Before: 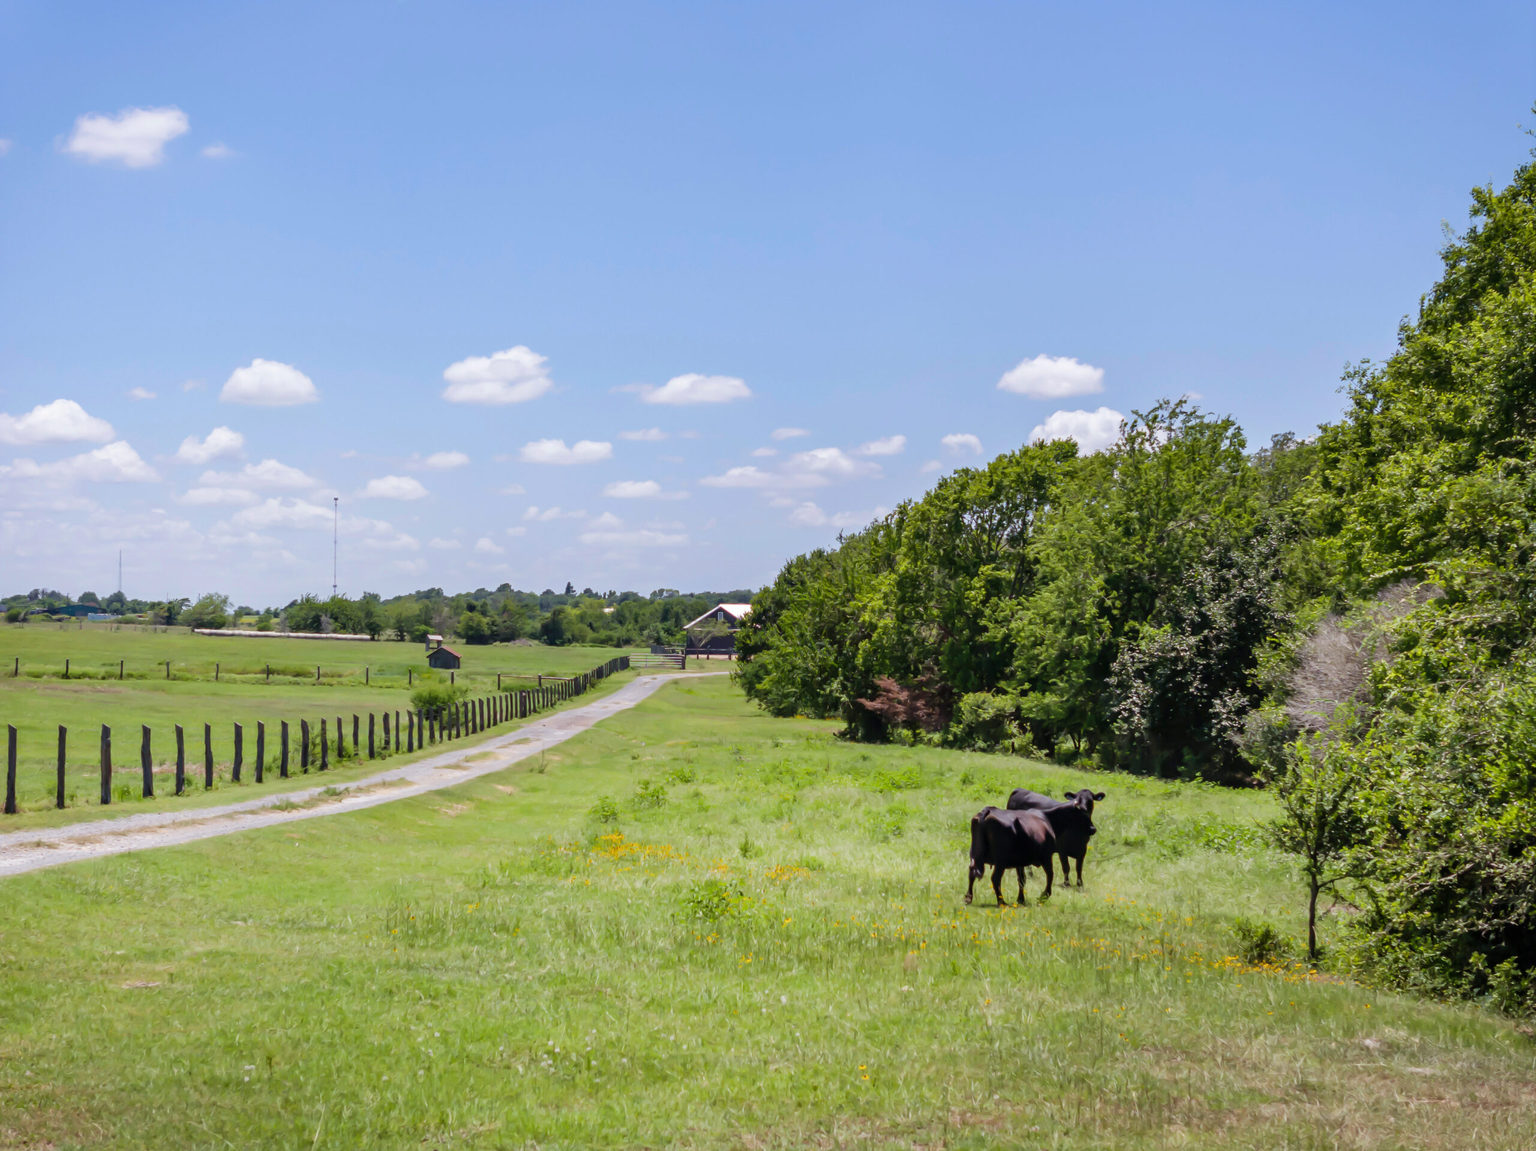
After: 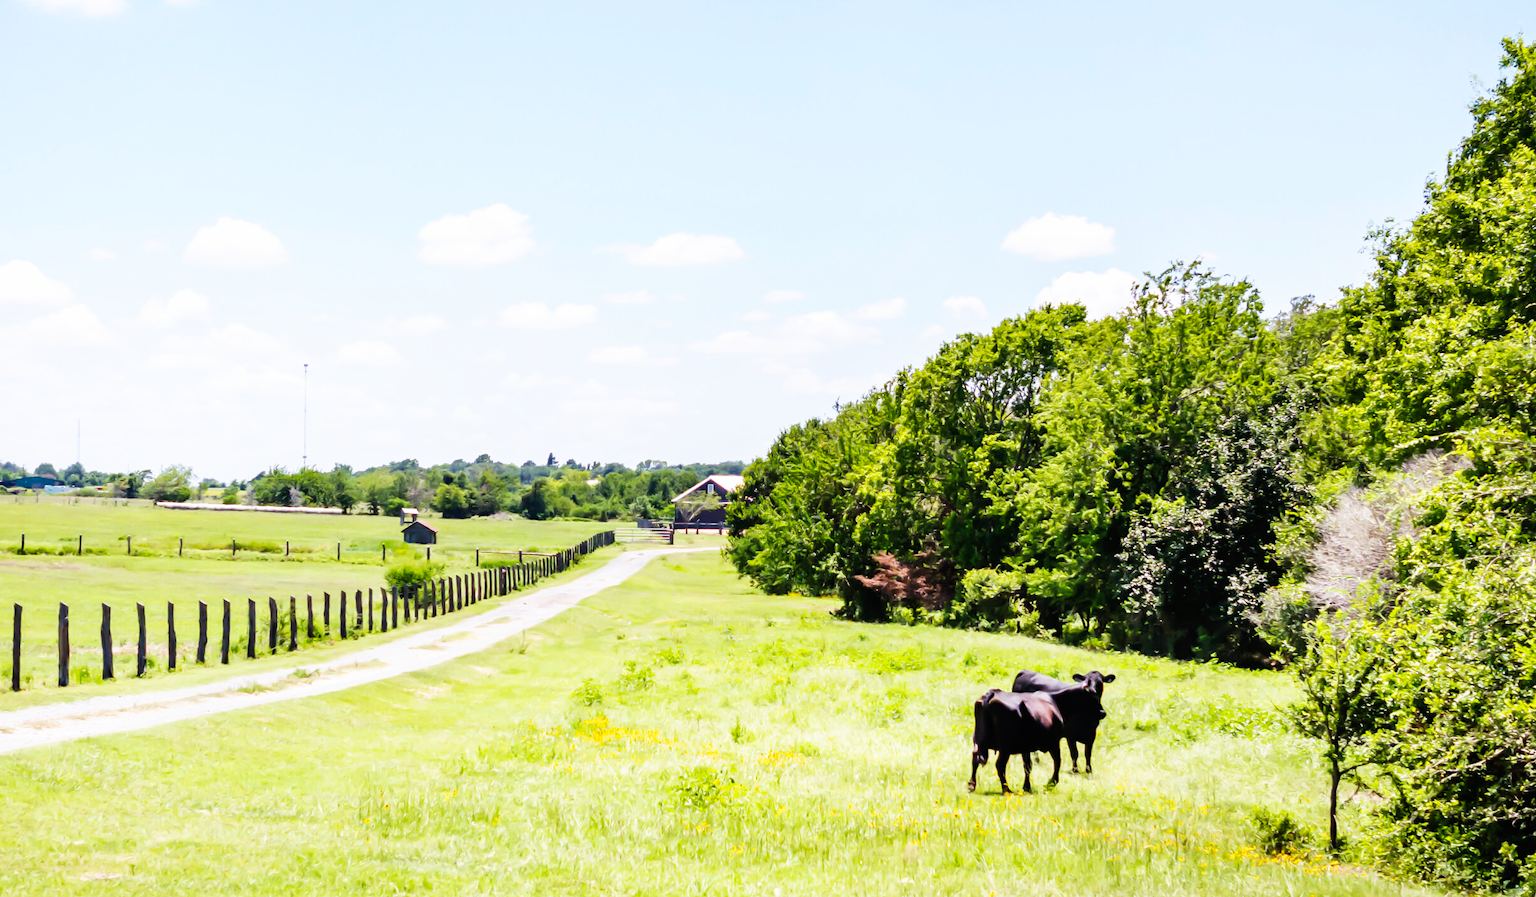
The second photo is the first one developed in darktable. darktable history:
crop and rotate: left 2.991%, top 13.302%, right 1.981%, bottom 12.636%
color contrast: green-magenta contrast 0.96
base curve: curves: ch0 [(0, 0) (0.007, 0.004) (0.027, 0.03) (0.046, 0.07) (0.207, 0.54) (0.442, 0.872) (0.673, 0.972) (1, 1)], preserve colors none
